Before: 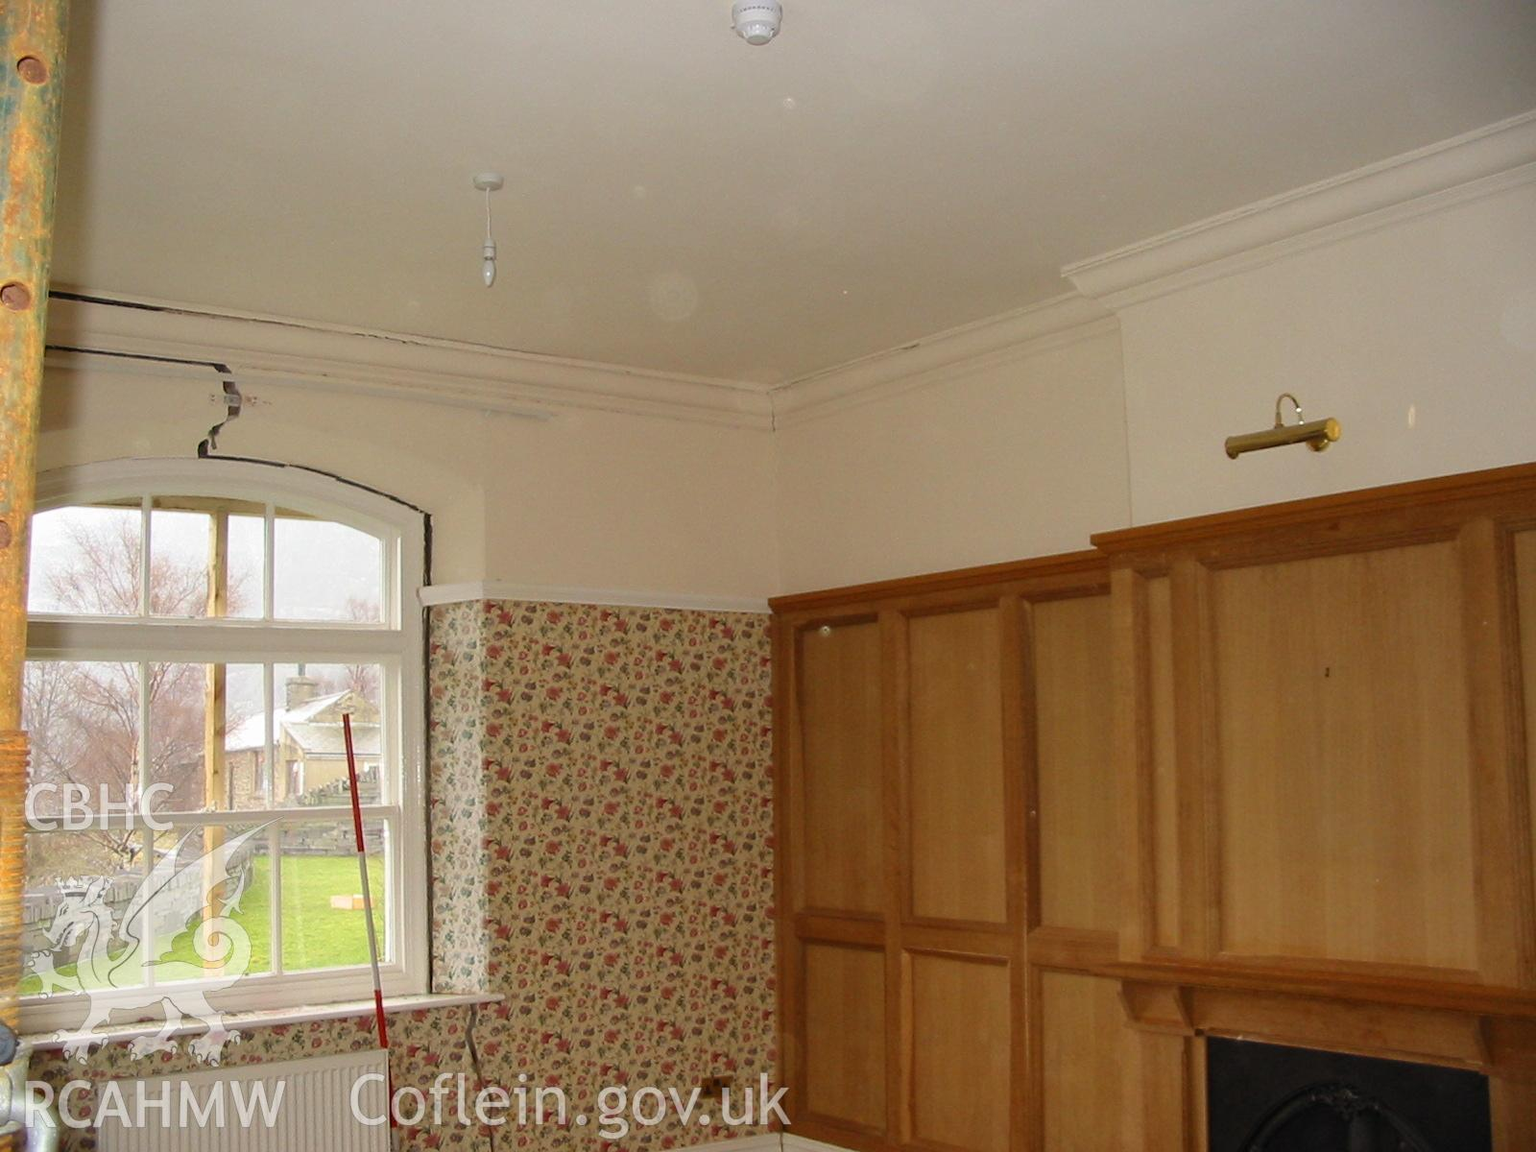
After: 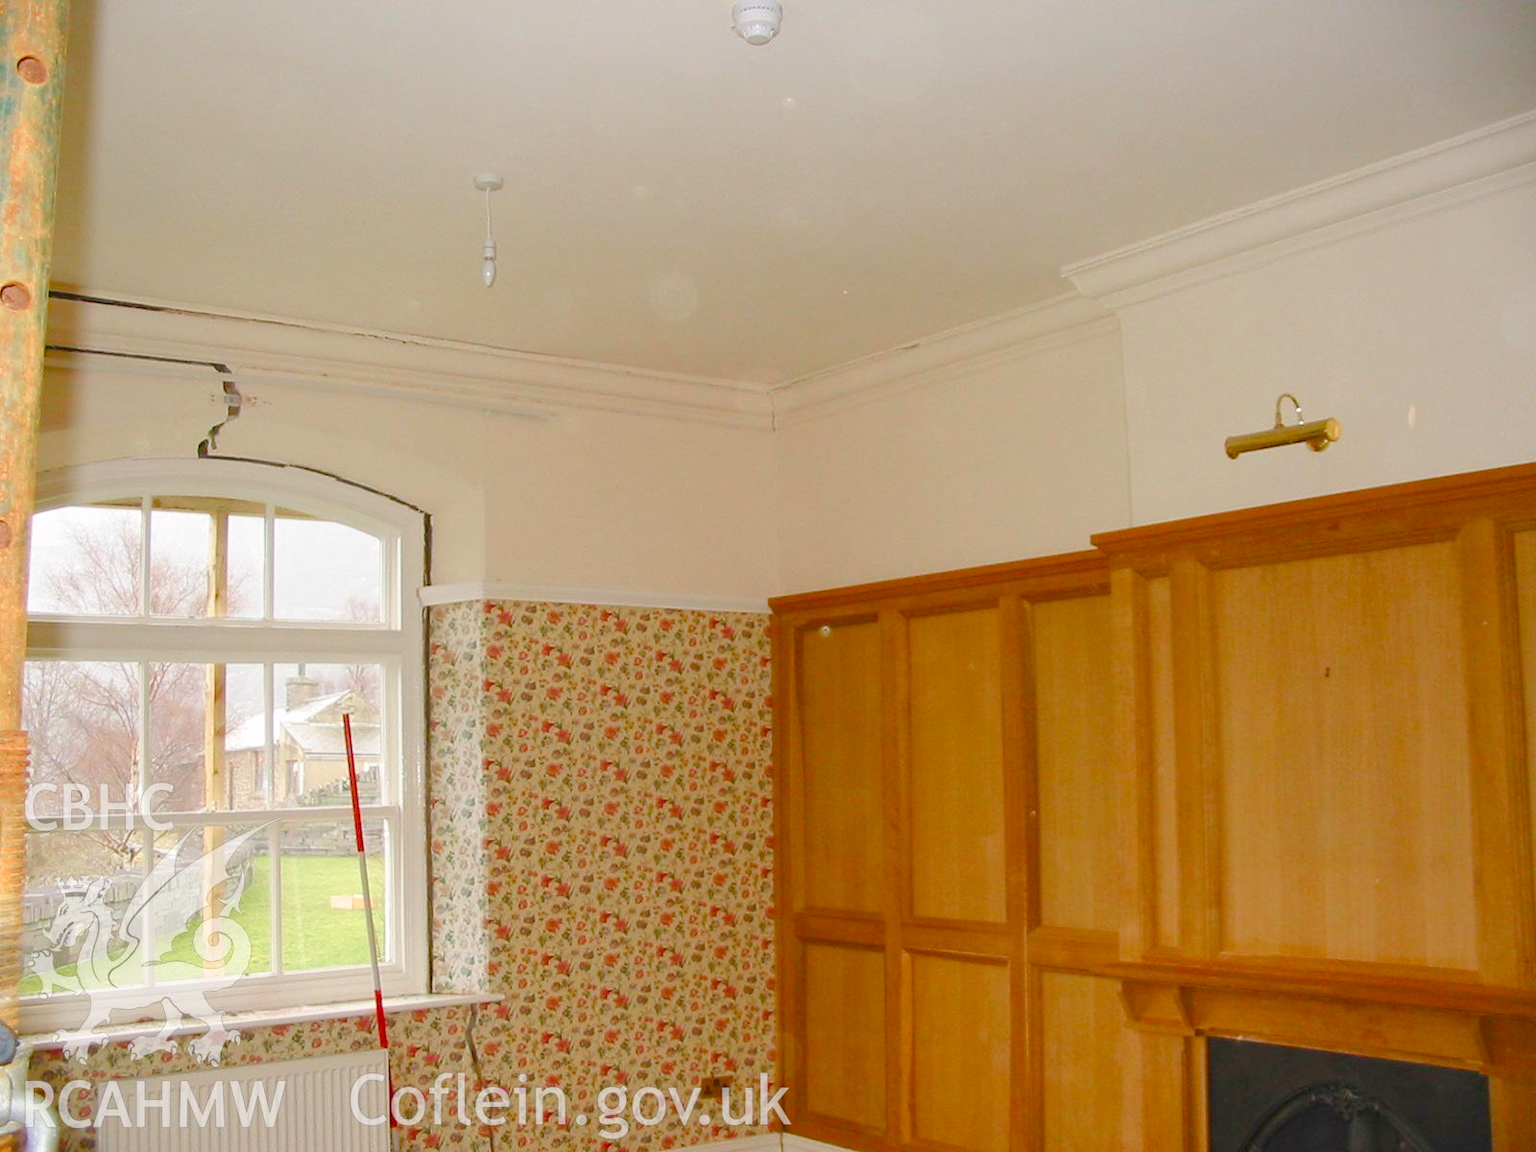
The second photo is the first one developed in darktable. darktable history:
levels: mode automatic
color balance rgb: shadows lift › chroma 1%, shadows lift › hue 113°, highlights gain › chroma 0.2%, highlights gain › hue 333°, perceptual saturation grading › global saturation 20%, perceptual saturation grading › highlights -50%, perceptual saturation grading › shadows 25%, contrast -30%
